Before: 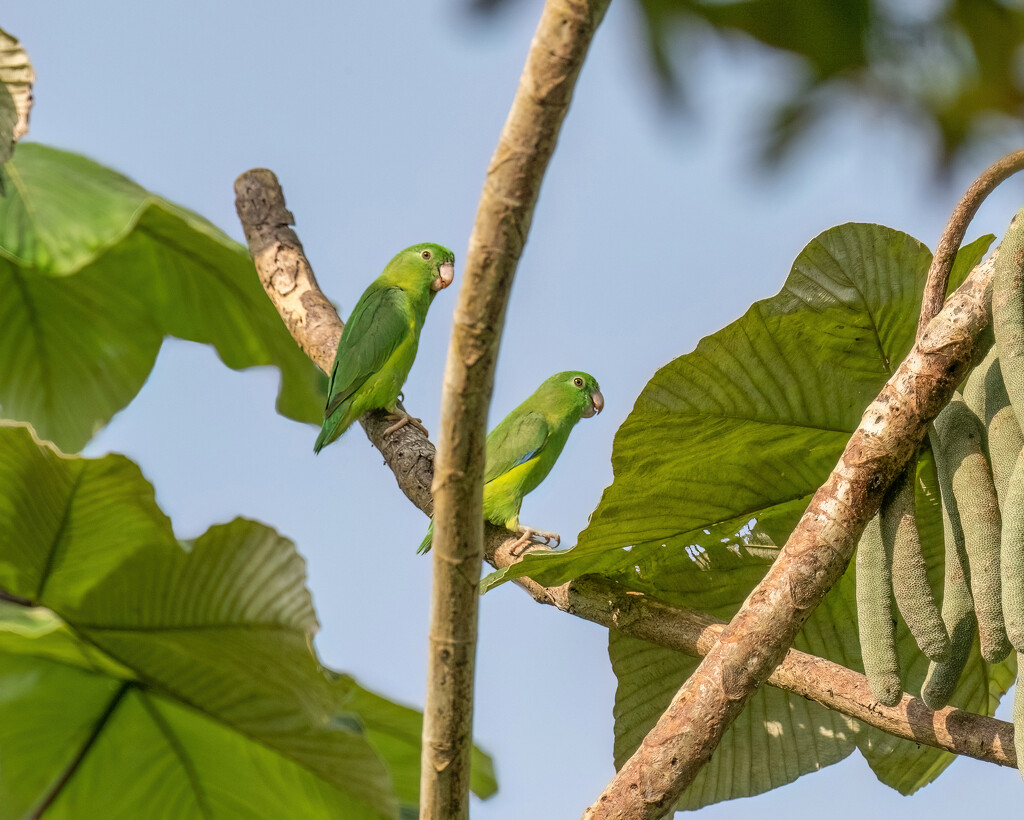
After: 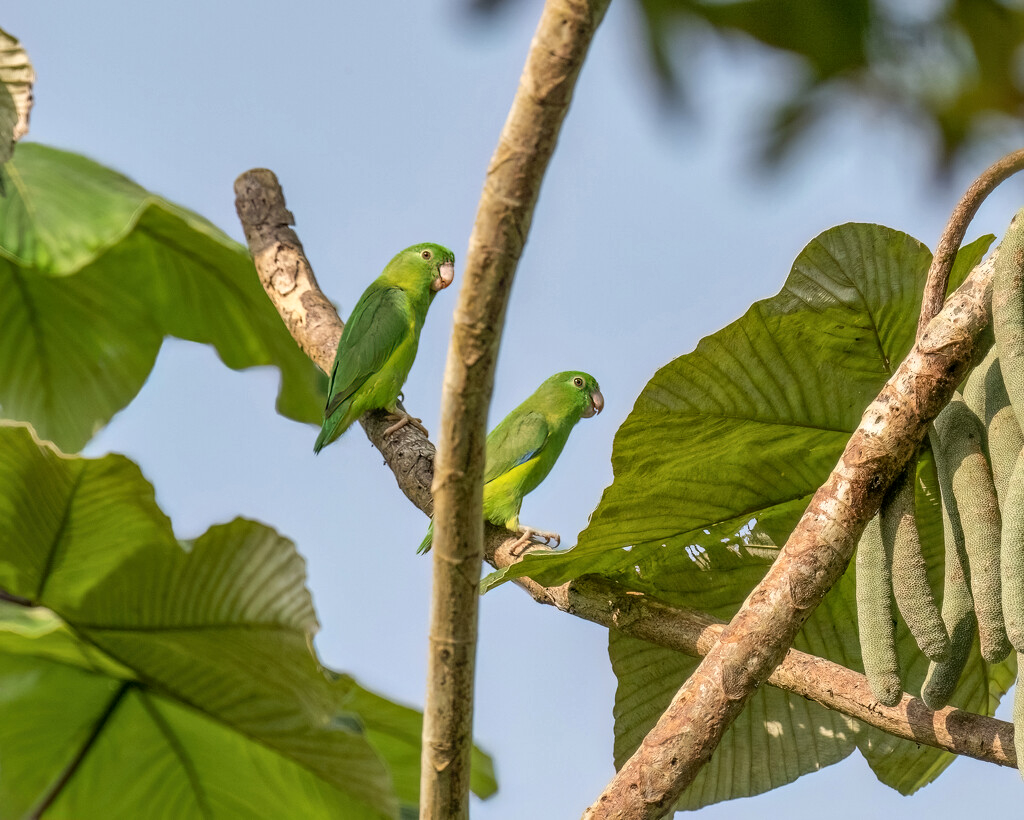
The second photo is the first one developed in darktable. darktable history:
local contrast: mode bilateral grid, contrast 20, coarseness 49, detail 120%, midtone range 0.2
